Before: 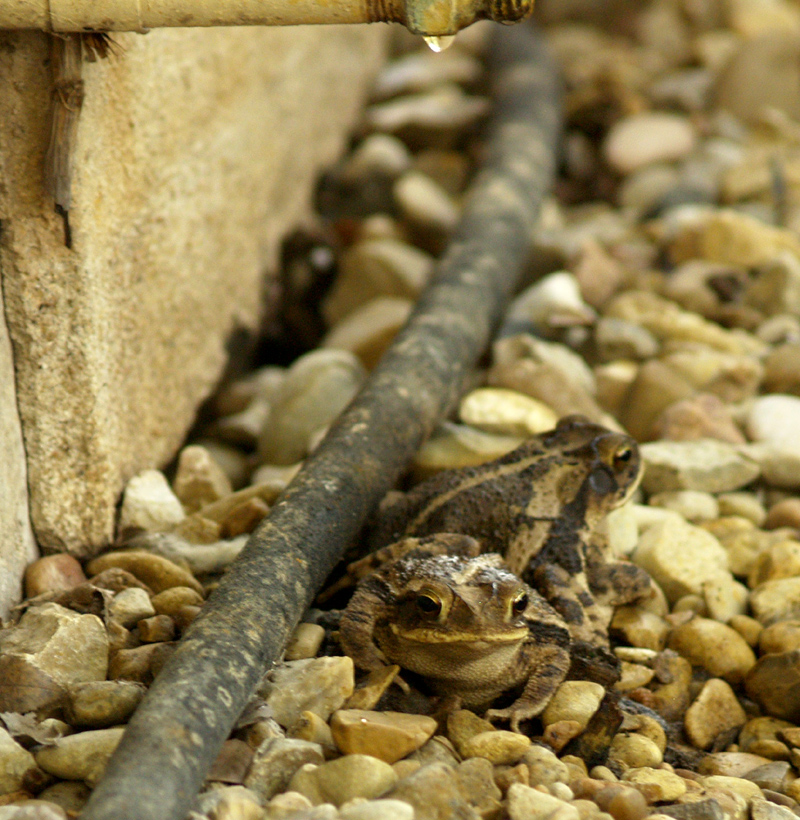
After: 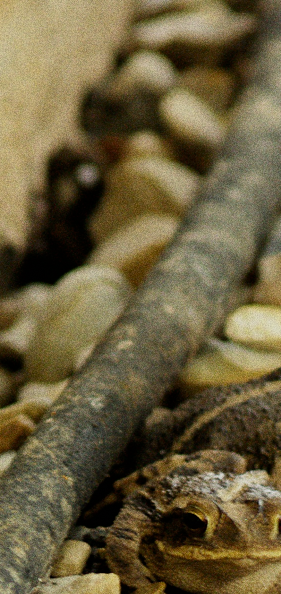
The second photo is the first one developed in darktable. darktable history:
white balance: emerald 1
filmic rgb: black relative exposure -7.65 EV, white relative exposure 4.56 EV, hardness 3.61
grain: coarseness 0.09 ISO, strength 40%
crop and rotate: left 29.476%, top 10.214%, right 35.32%, bottom 17.333%
